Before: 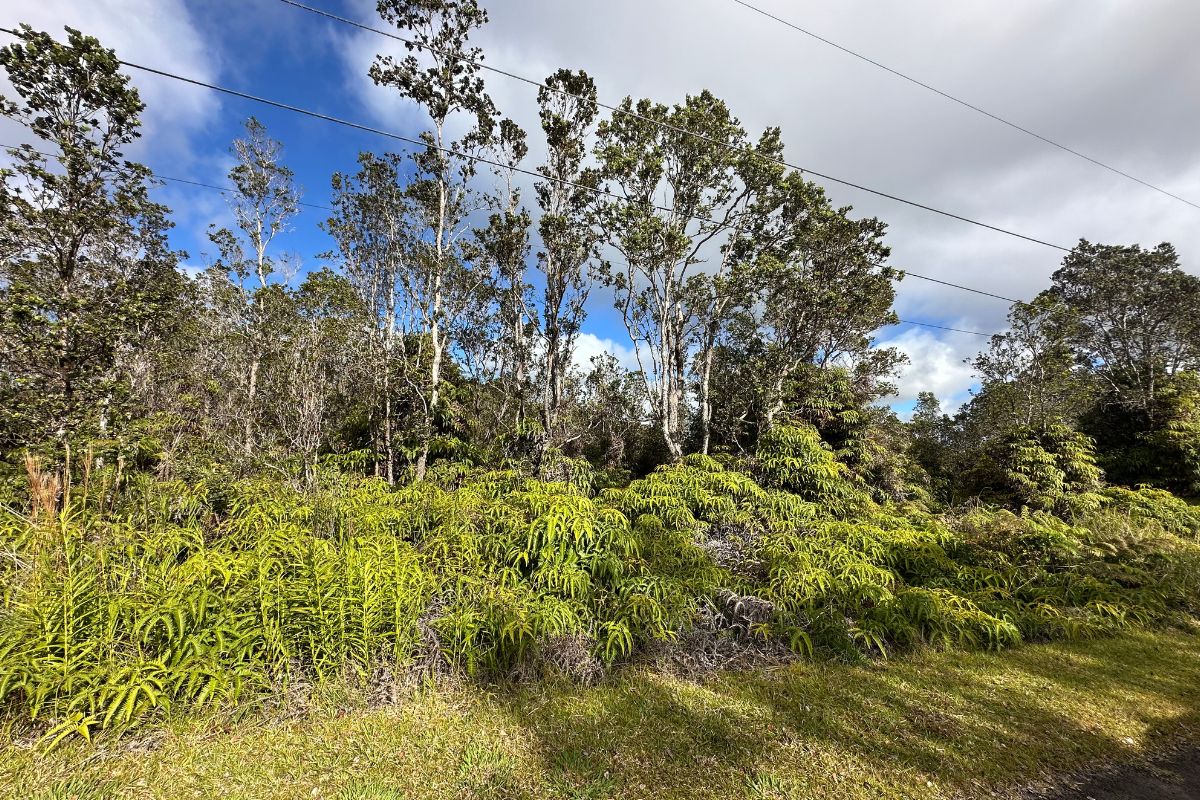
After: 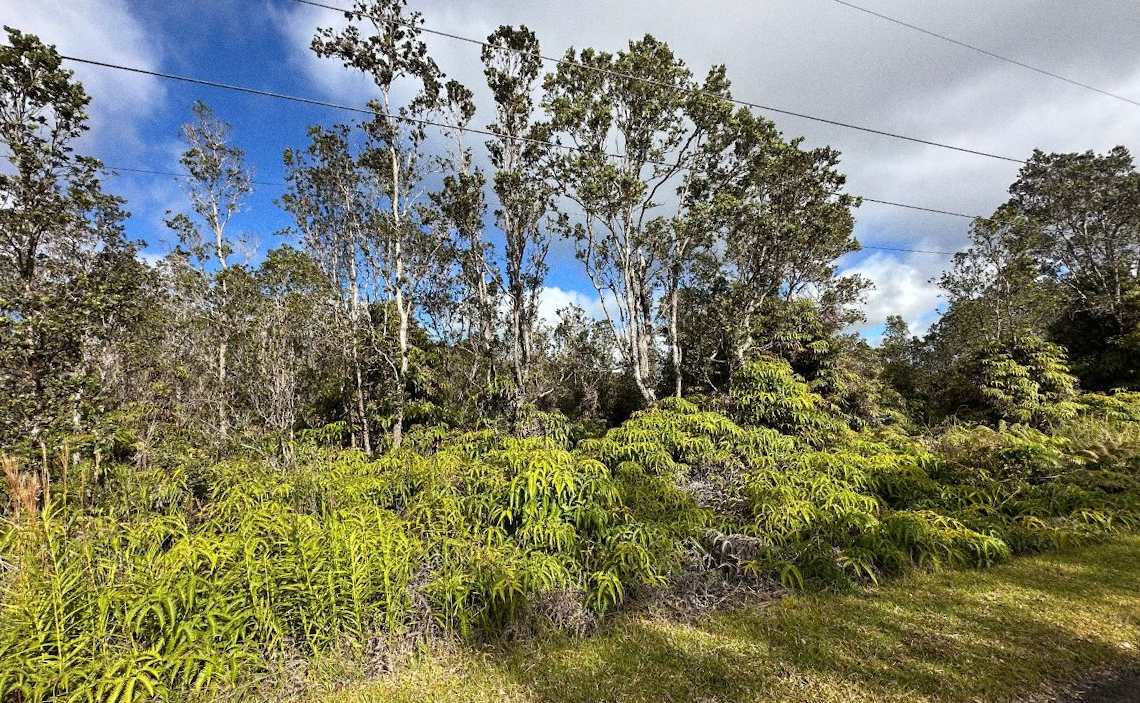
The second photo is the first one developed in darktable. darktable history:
grain: coarseness 0.09 ISO
rotate and perspective: rotation -5°, crop left 0.05, crop right 0.952, crop top 0.11, crop bottom 0.89
